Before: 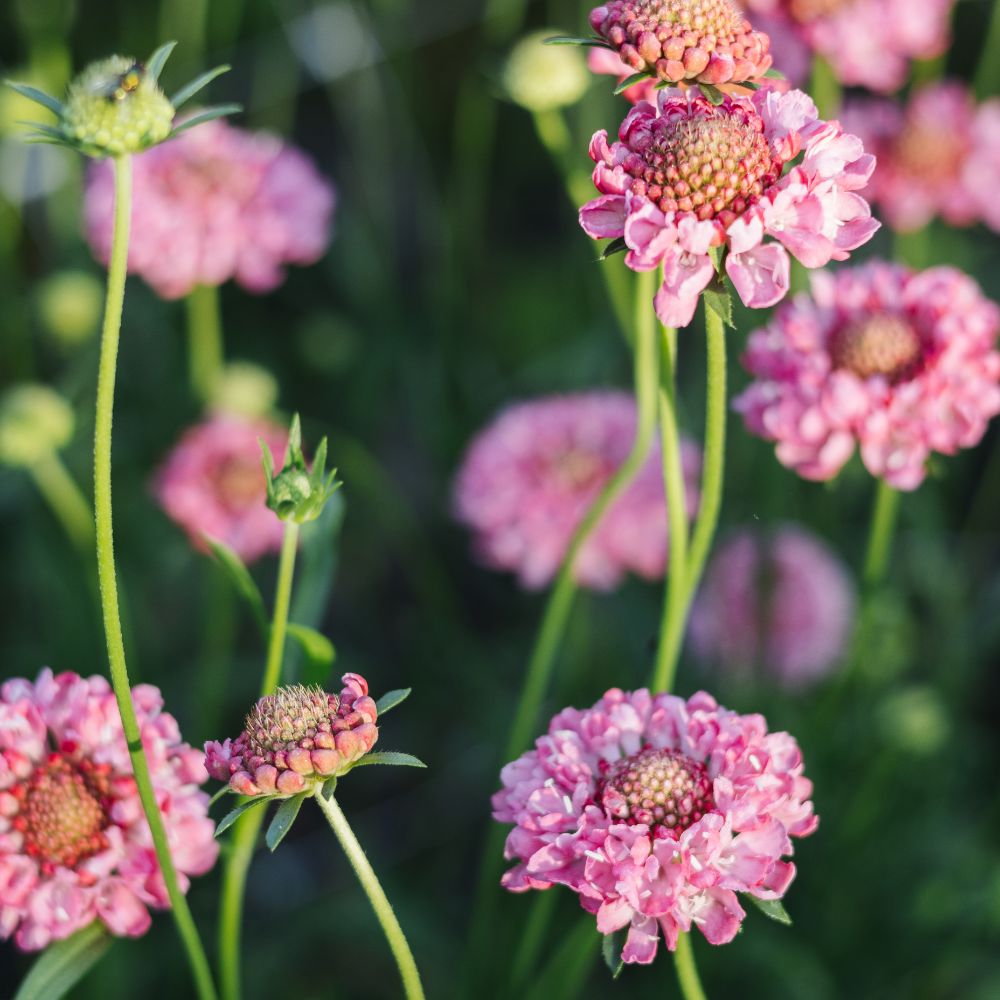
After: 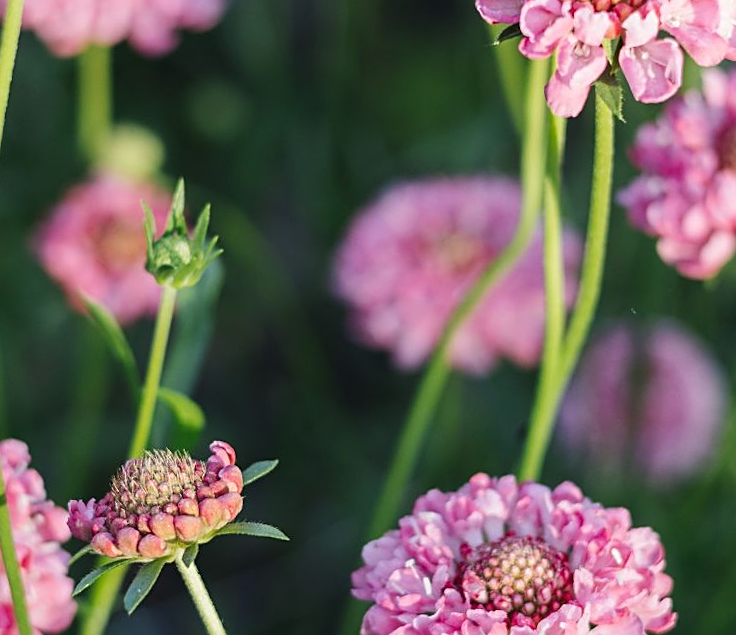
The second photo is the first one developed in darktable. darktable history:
sharpen: on, module defaults
crop and rotate: angle -3.64°, left 9.797%, top 20.53%, right 12.006%, bottom 11.991%
